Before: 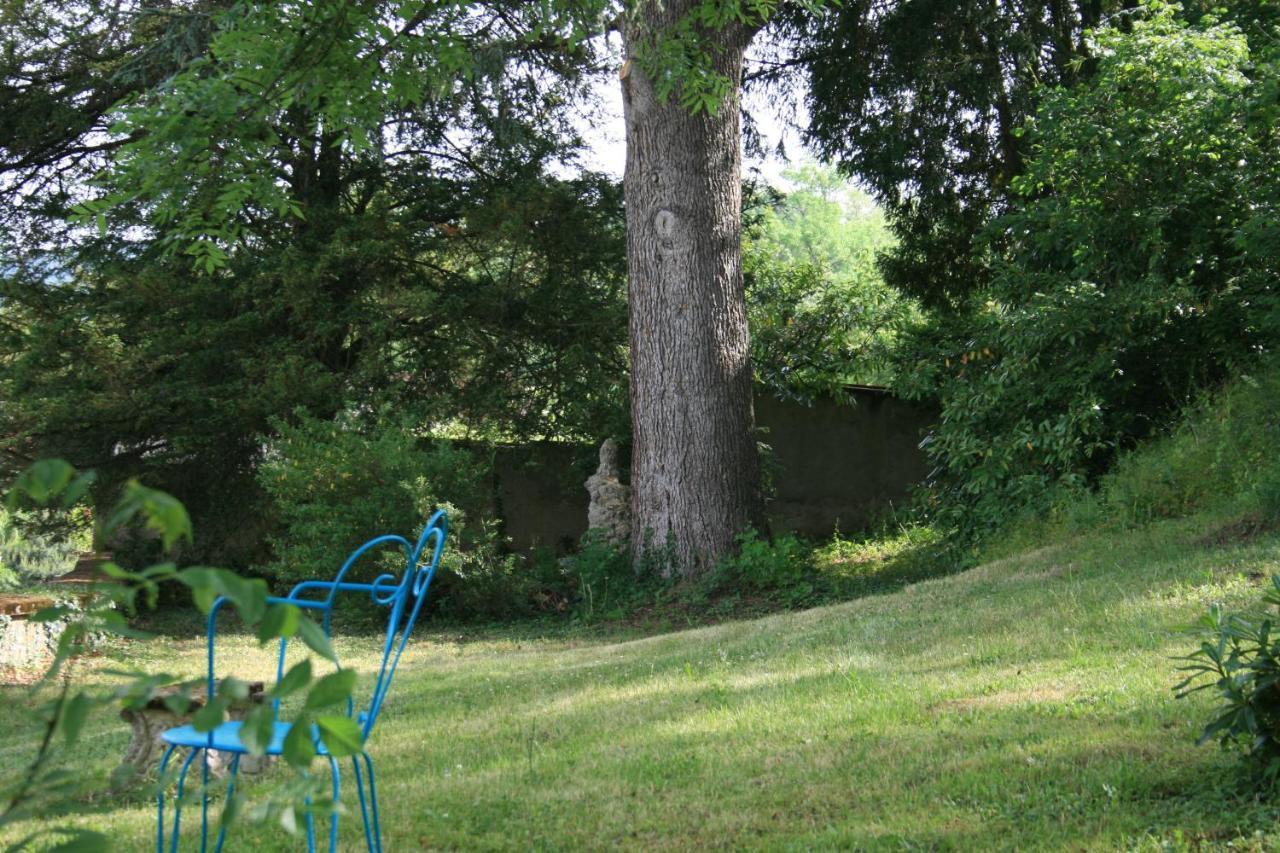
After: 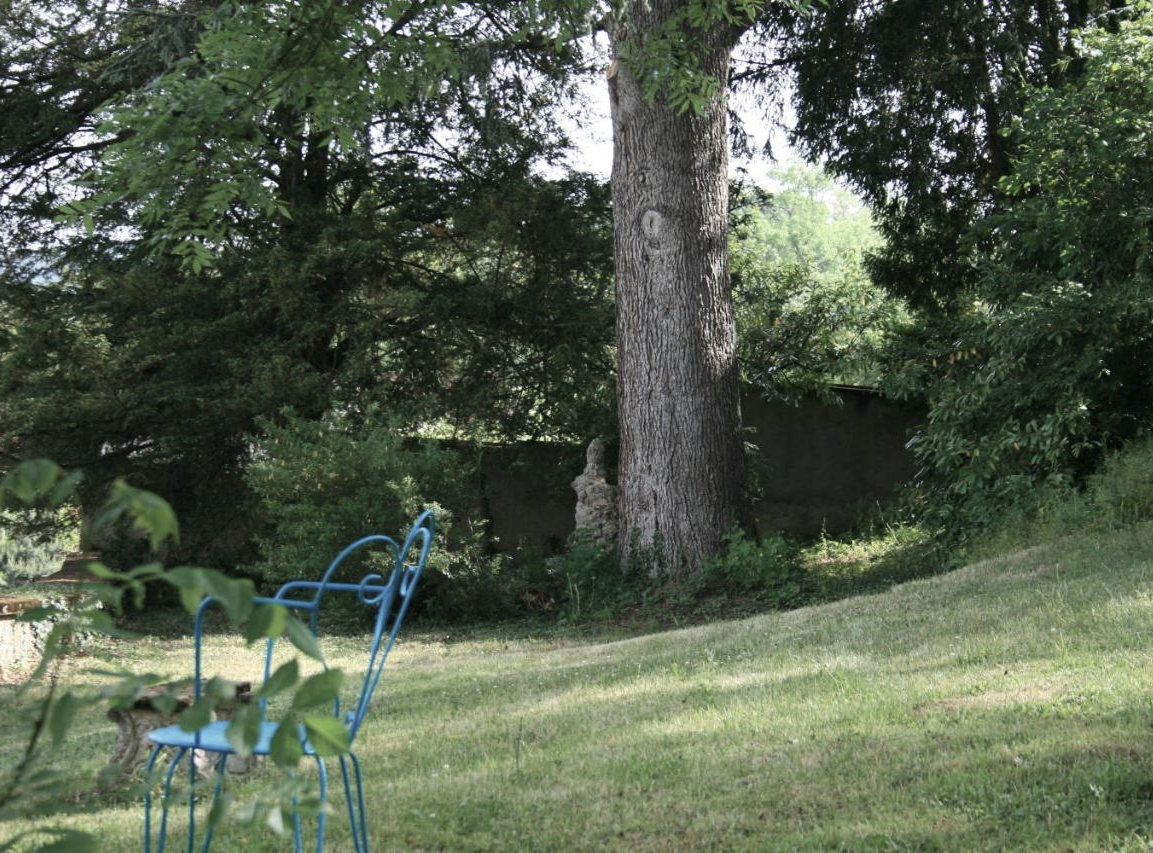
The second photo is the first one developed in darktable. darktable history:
crop and rotate: left 1.088%, right 8.807%
contrast brightness saturation: contrast 0.1, saturation -0.36
